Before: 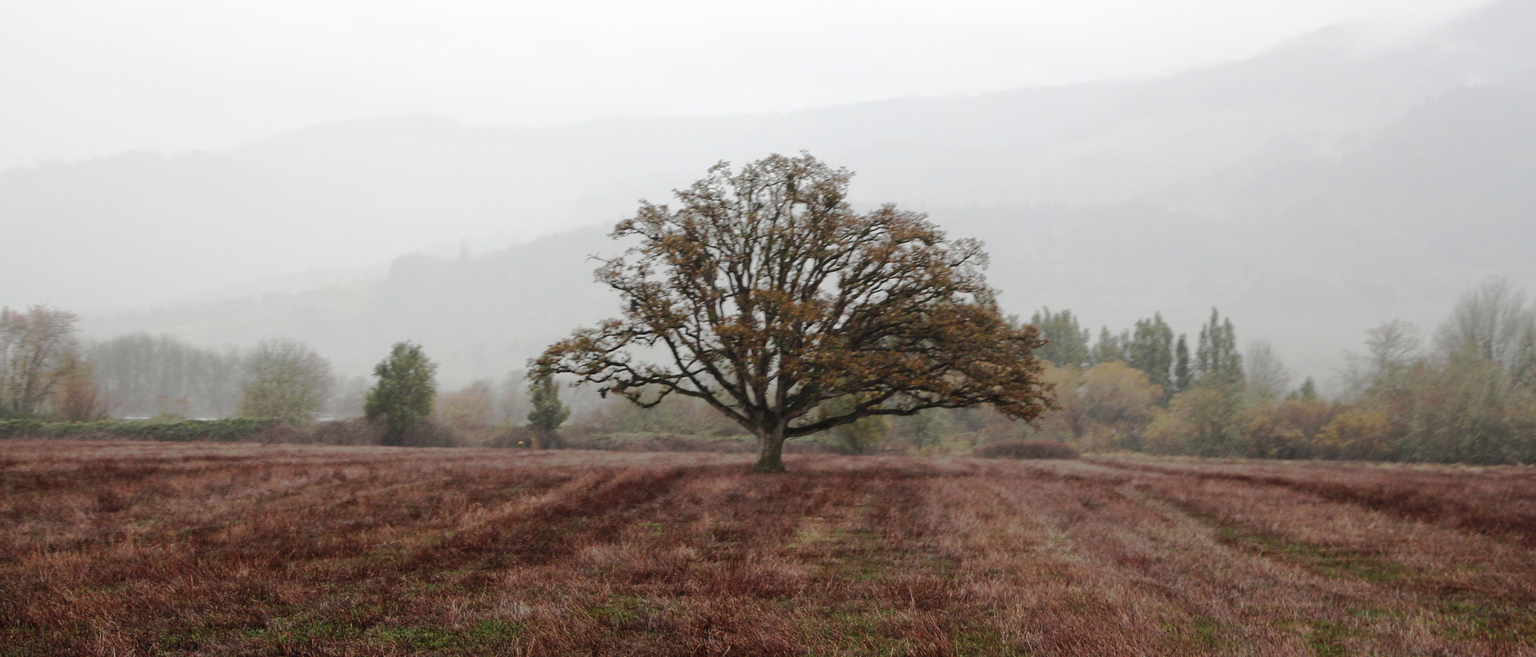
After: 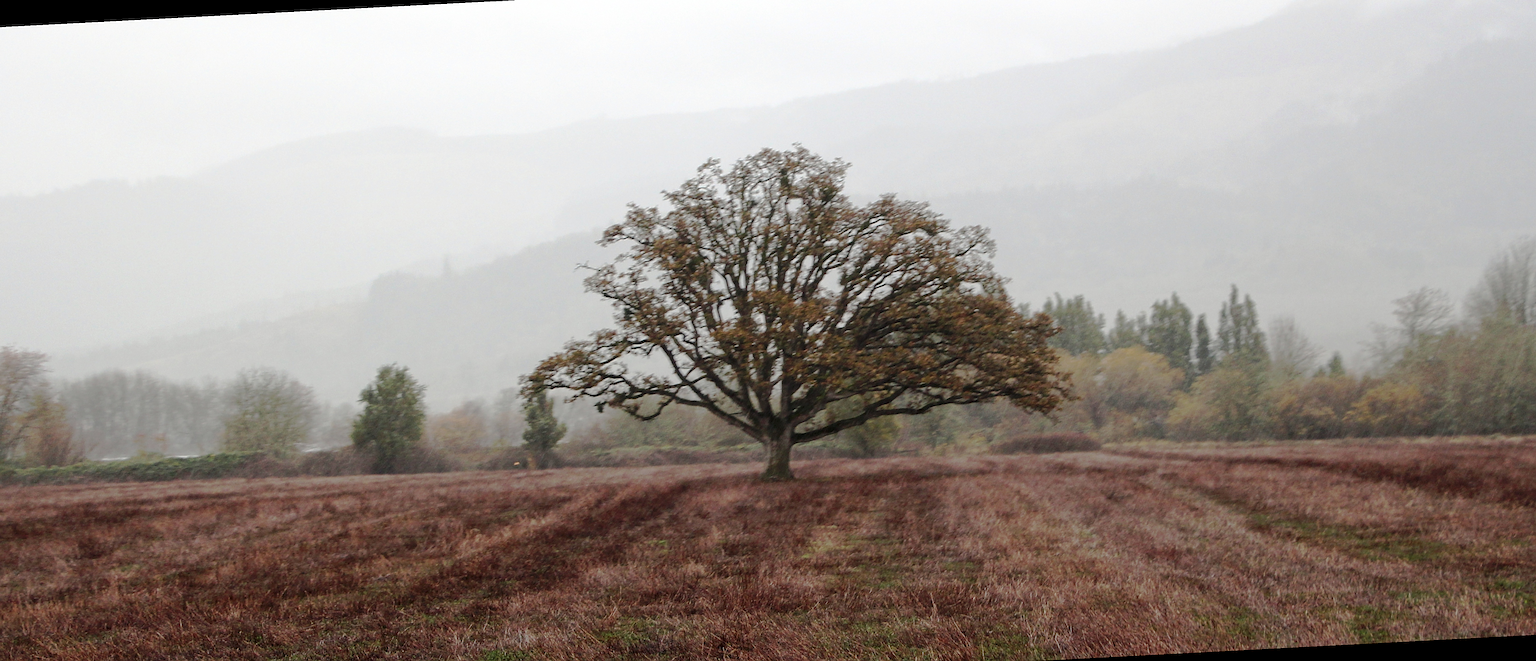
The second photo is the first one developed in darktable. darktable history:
rotate and perspective: rotation -3°, crop left 0.031, crop right 0.968, crop top 0.07, crop bottom 0.93
sharpen: on, module defaults
local contrast: highlights 100%, shadows 100%, detail 120%, midtone range 0.2
